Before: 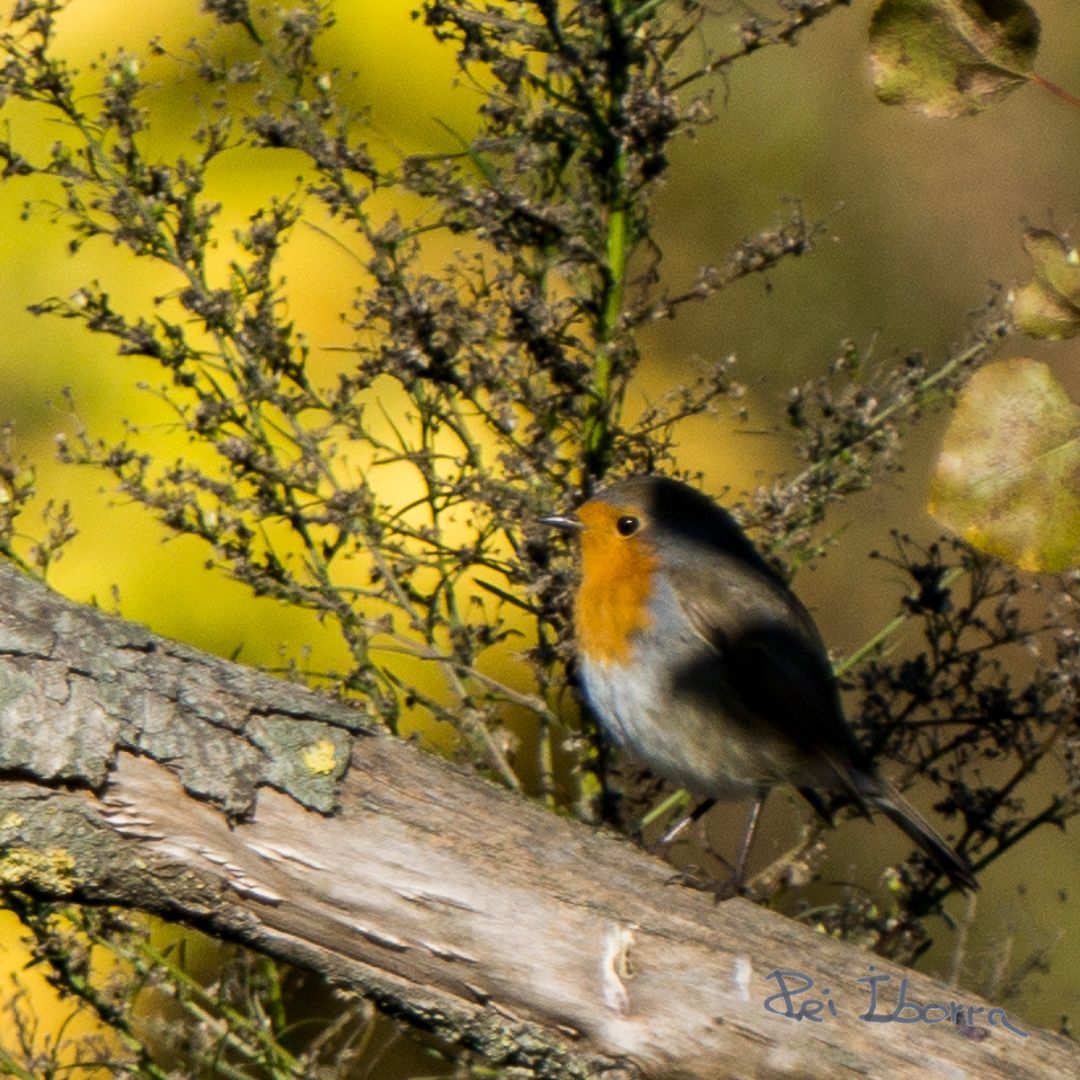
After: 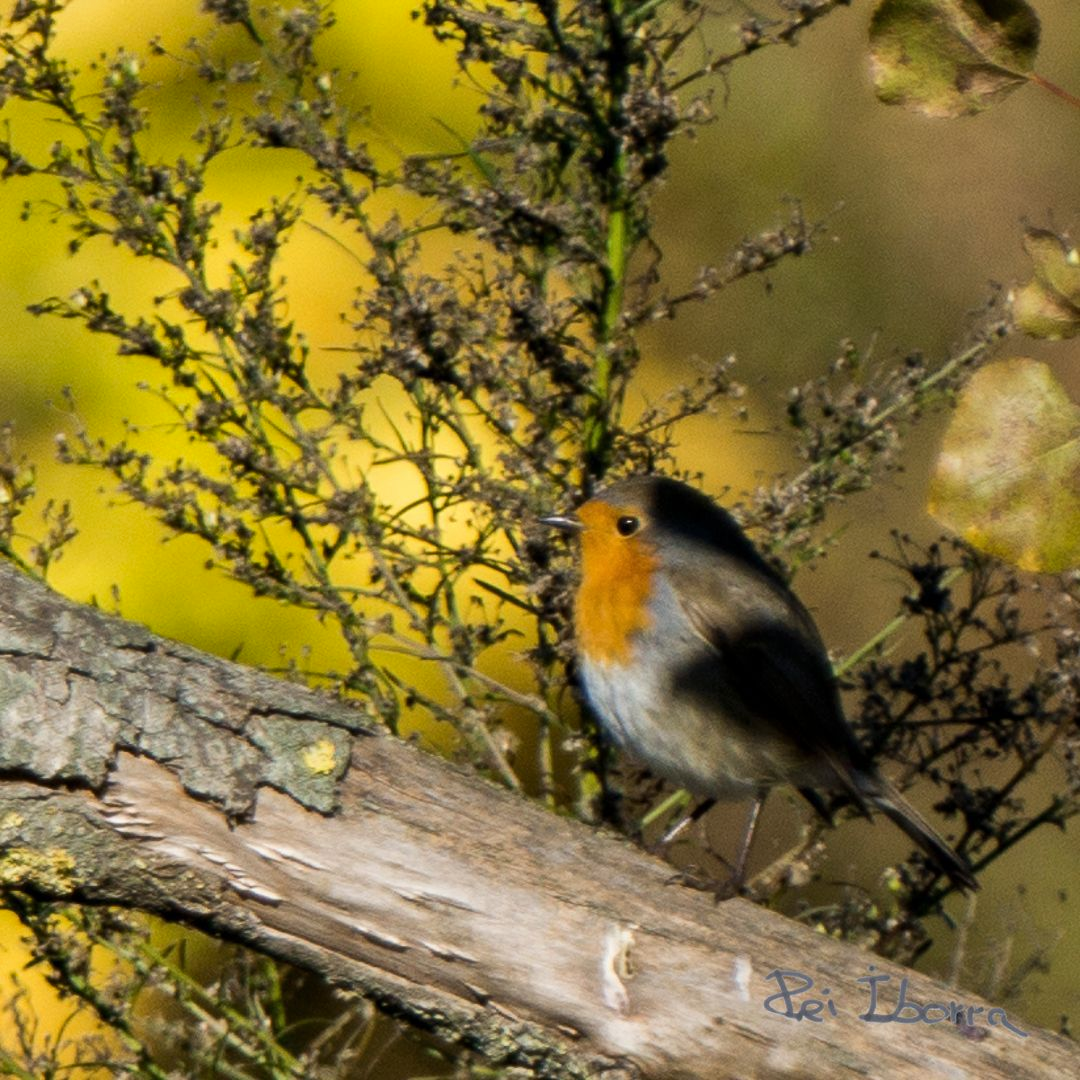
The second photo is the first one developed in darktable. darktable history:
shadows and highlights: shadows 30.69, highlights -62.85, soften with gaussian
